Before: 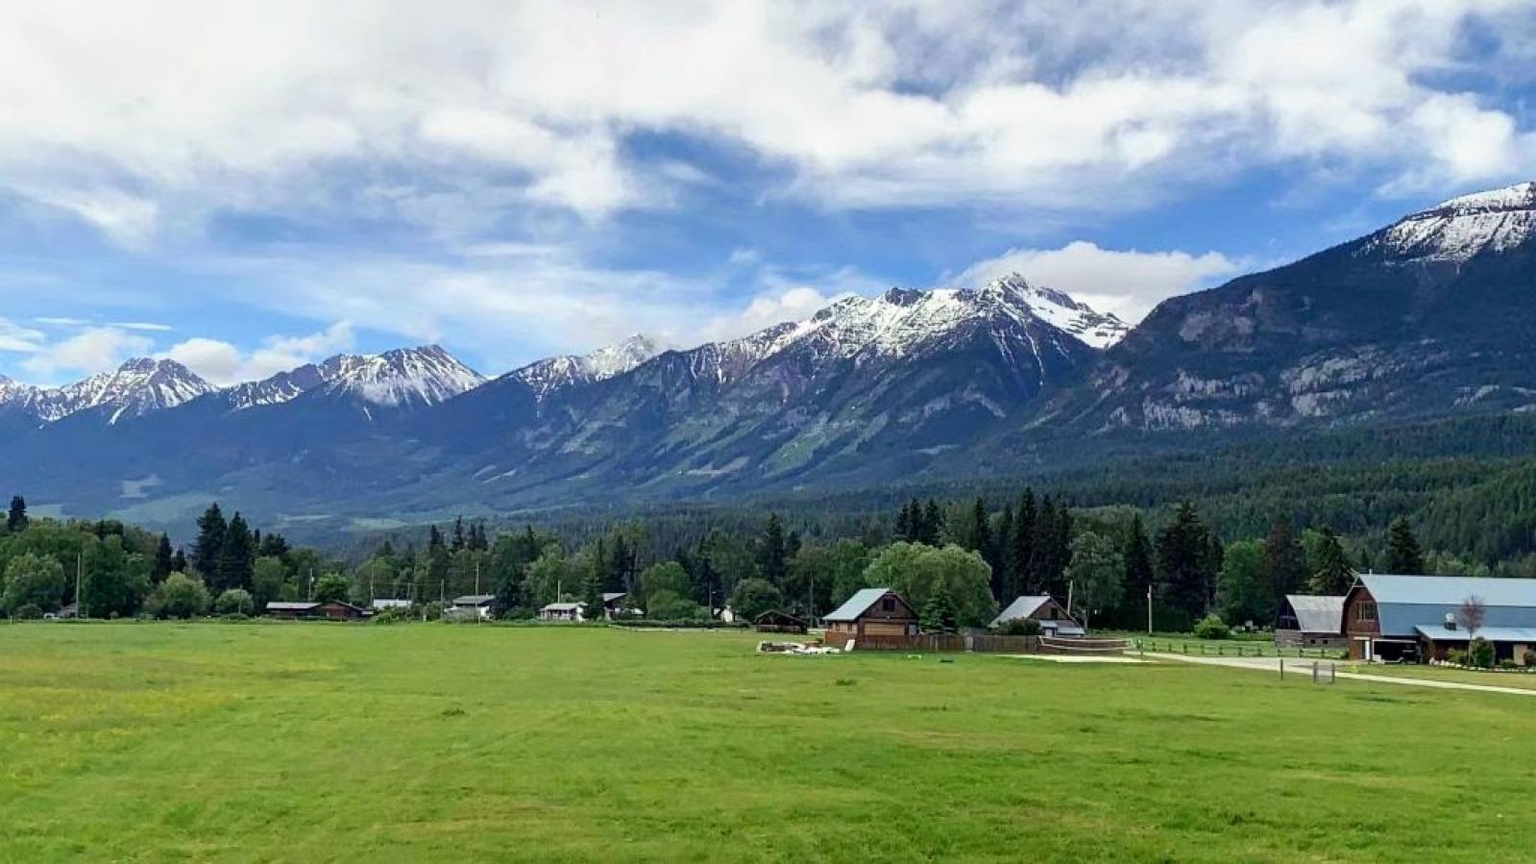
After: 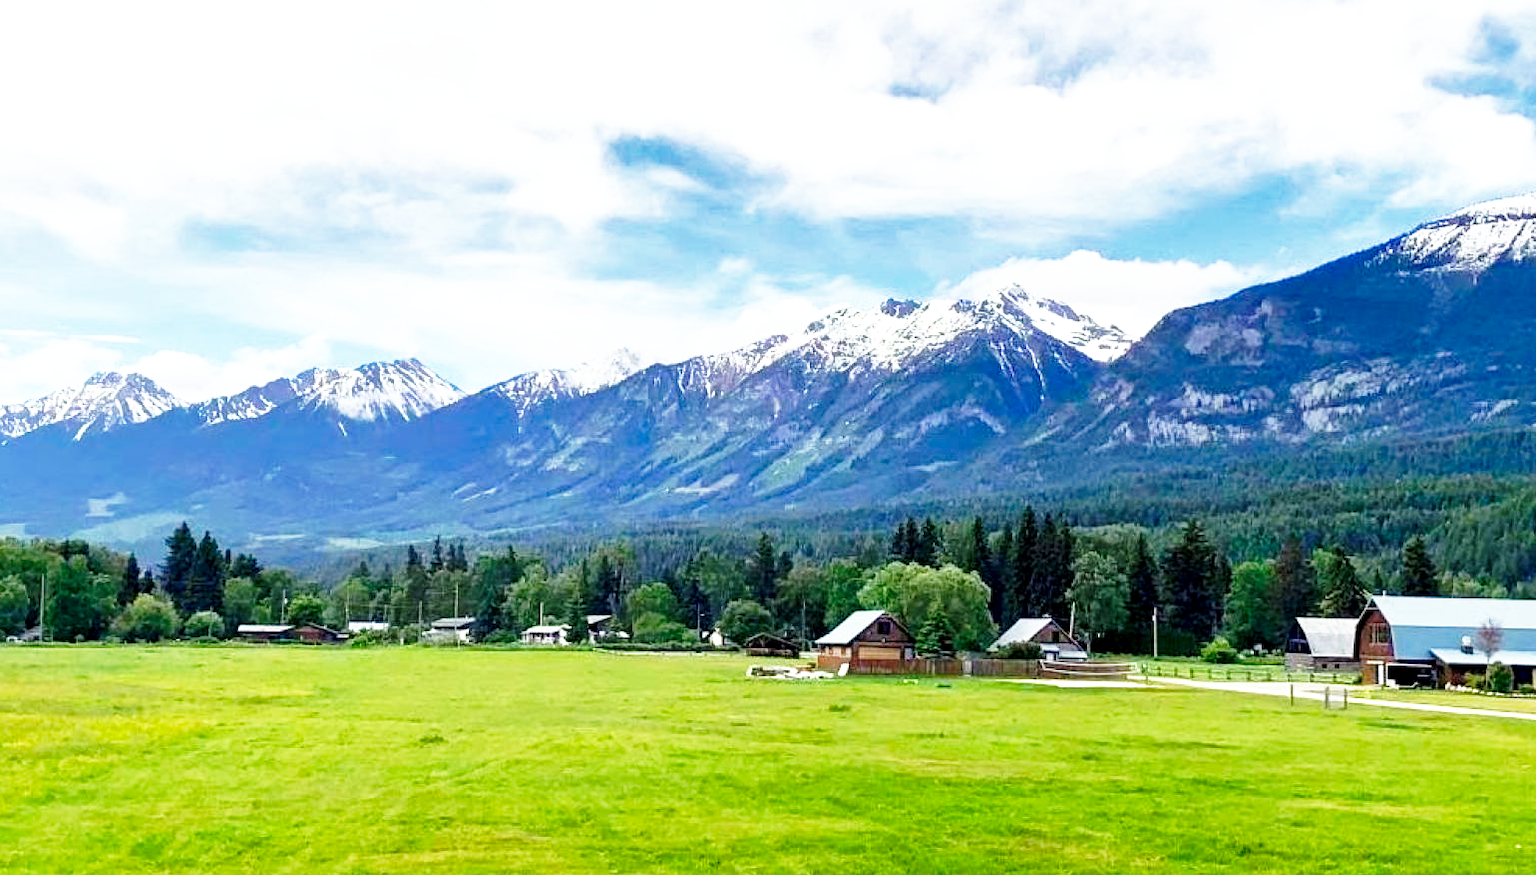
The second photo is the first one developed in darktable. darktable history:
base curve: curves: ch0 [(0, 0) (0.026, 0.03) (0.109, 0.232) (0.351, 0.748) (0.669, 0.968) (1, 1)], preserve colors none
shadows and highlights: on, module defaults
crop and rotate: left 2.536%, right 1.107%, bottom 2.246%
exposure: black level correction 0.003, exposure 0.383 EV, compensate highlight preservation false
